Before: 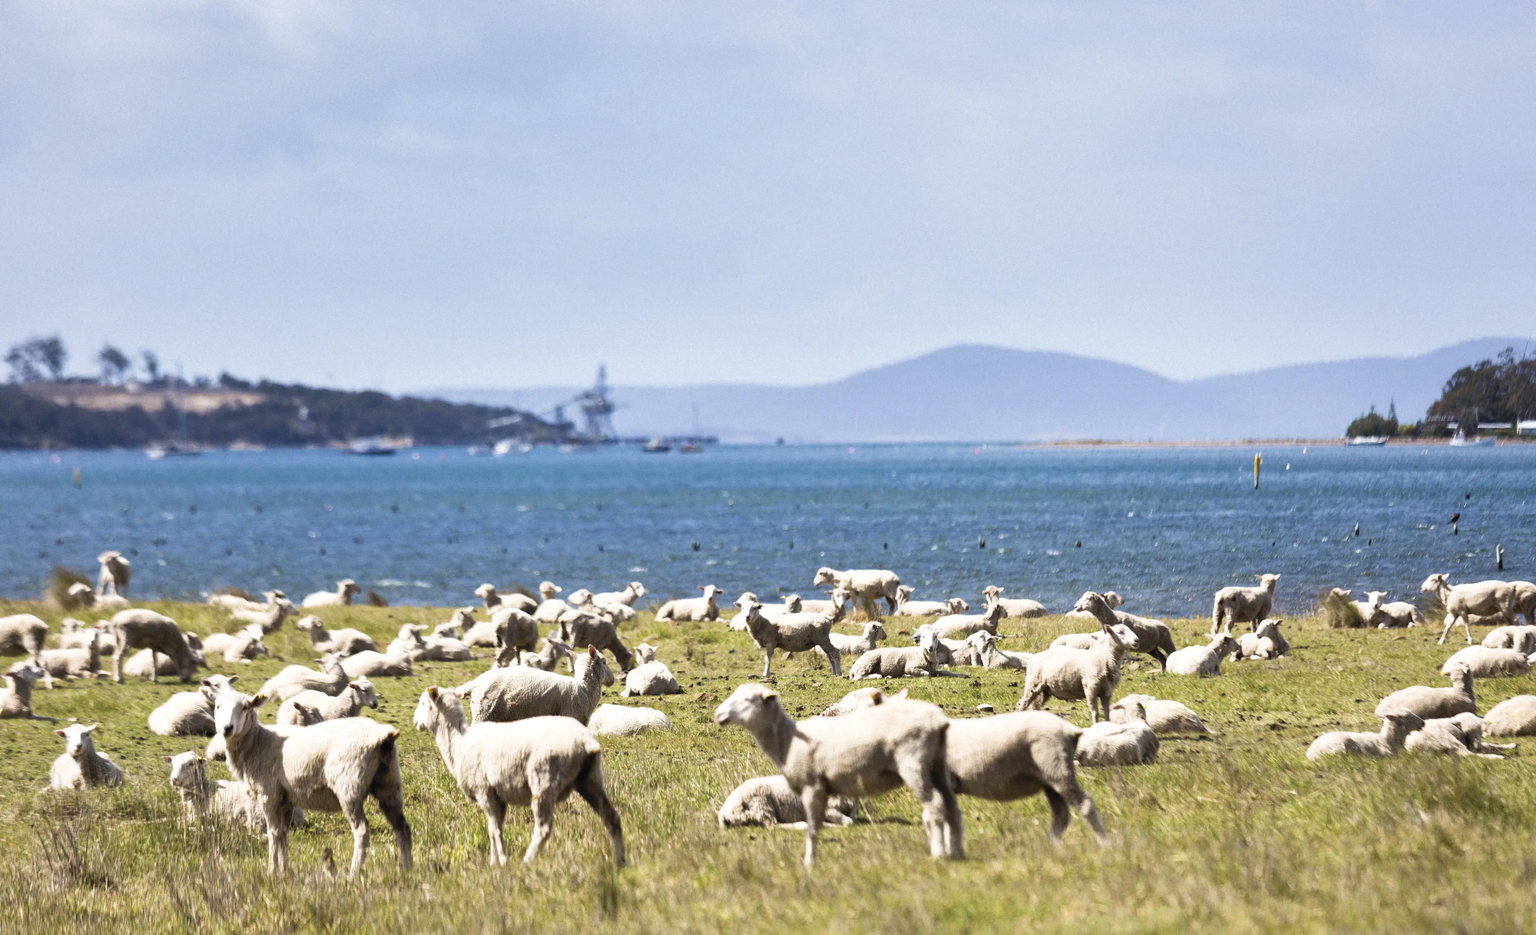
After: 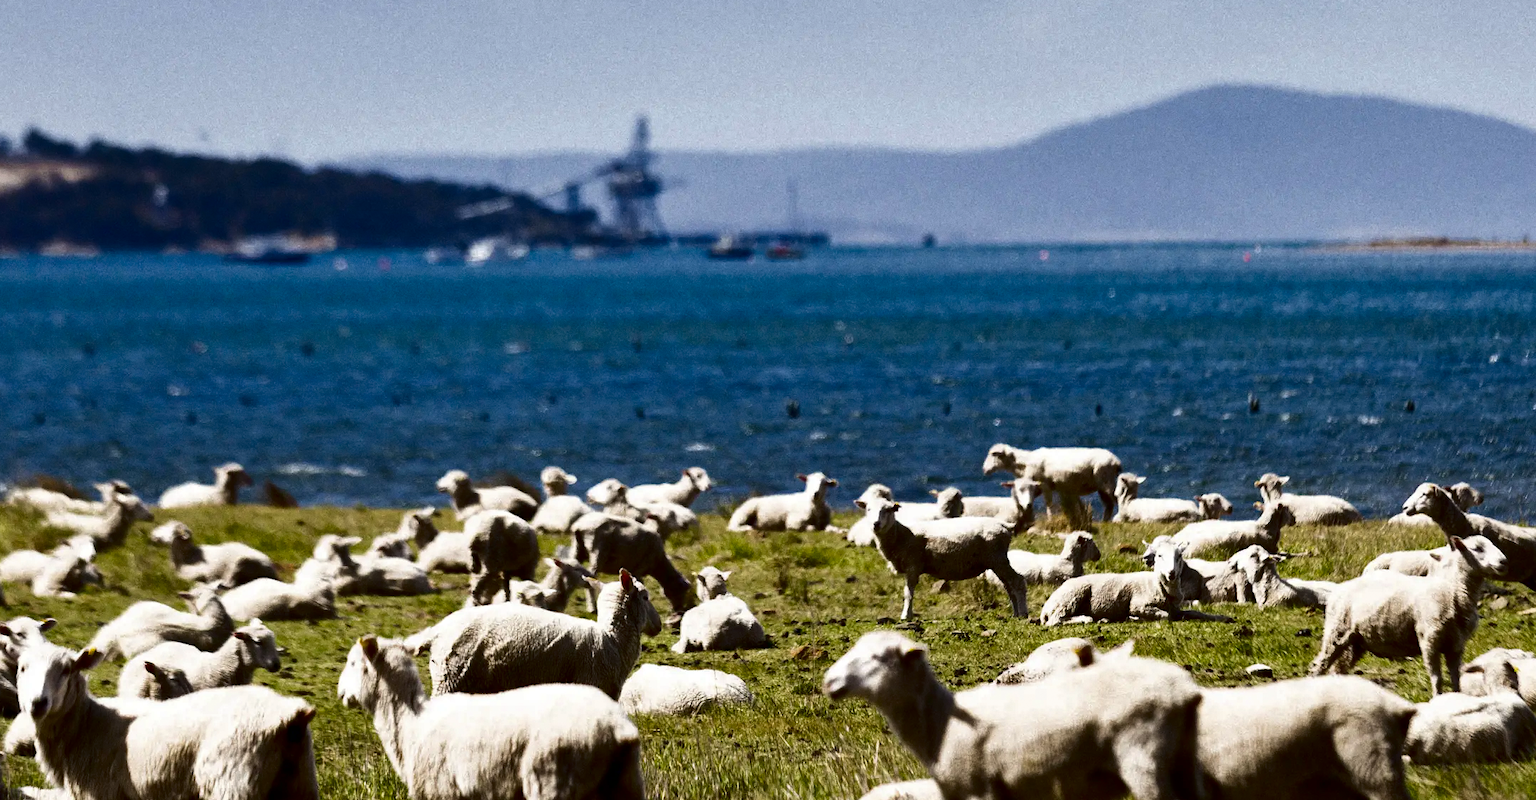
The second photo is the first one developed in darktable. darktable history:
crop: left 13.312%, top 31.28%, right 24.627%, bottom 15.582%
contrast brightness saturation: contrast 0.09, brightness -0.59, saturation 0.17
exposure: compensate highlight preservation false
grain: coarseness 0.09 ISO, strength 16.61%
